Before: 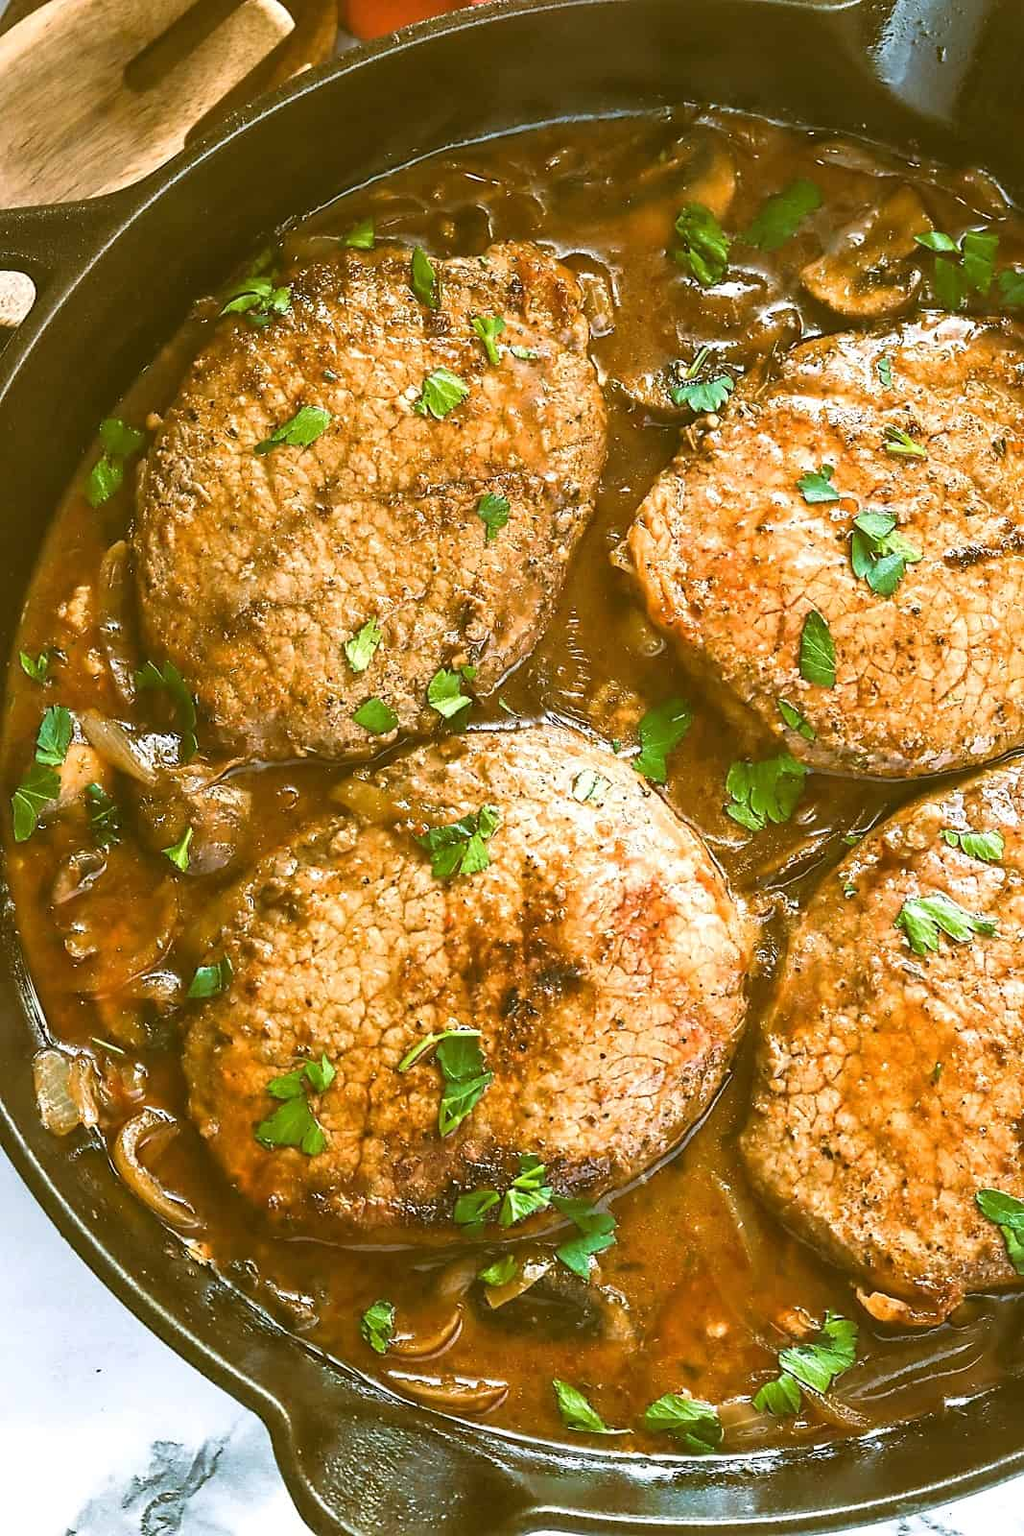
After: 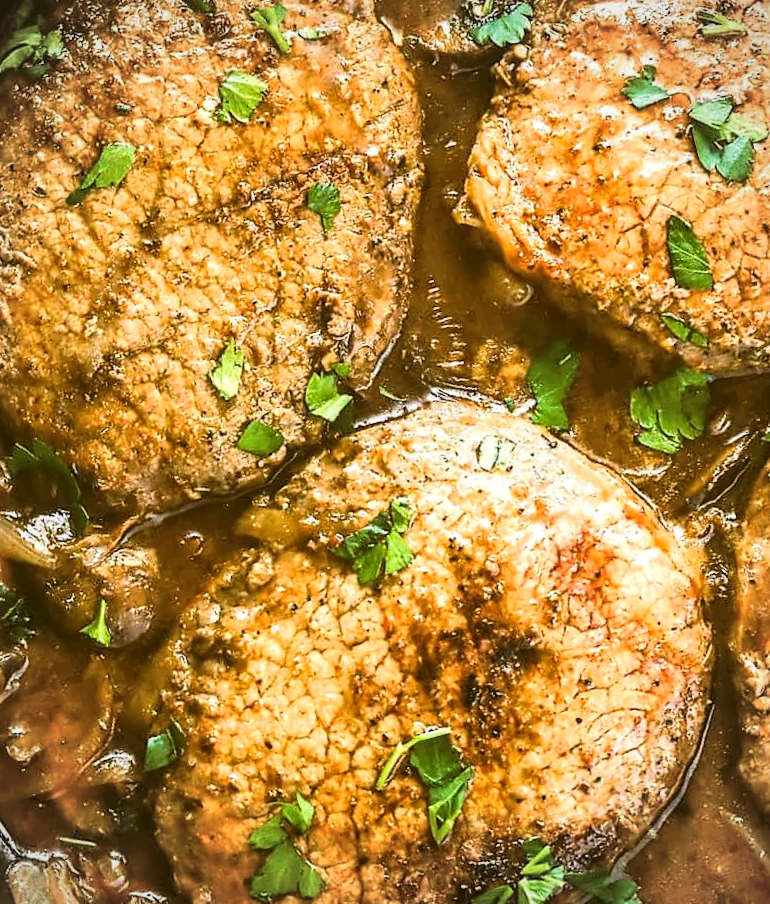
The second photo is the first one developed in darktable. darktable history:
rotate and perspective: rotation -14.8°, crop left 0.1, crop right 0.903, crop top 0.25, crop bottom 0.748
vignetting: fall-off radius 81.94%
tone curve: curves: ch0 [(0, 0) (0.055, 0.031) (0.282, 0.215) (0.729, 0.785) (1, 1)], color space Lab, linked channels, preserve colors none
local contrast: on, module defaults
crop and rotate: left 14.385%, right 18.948%
